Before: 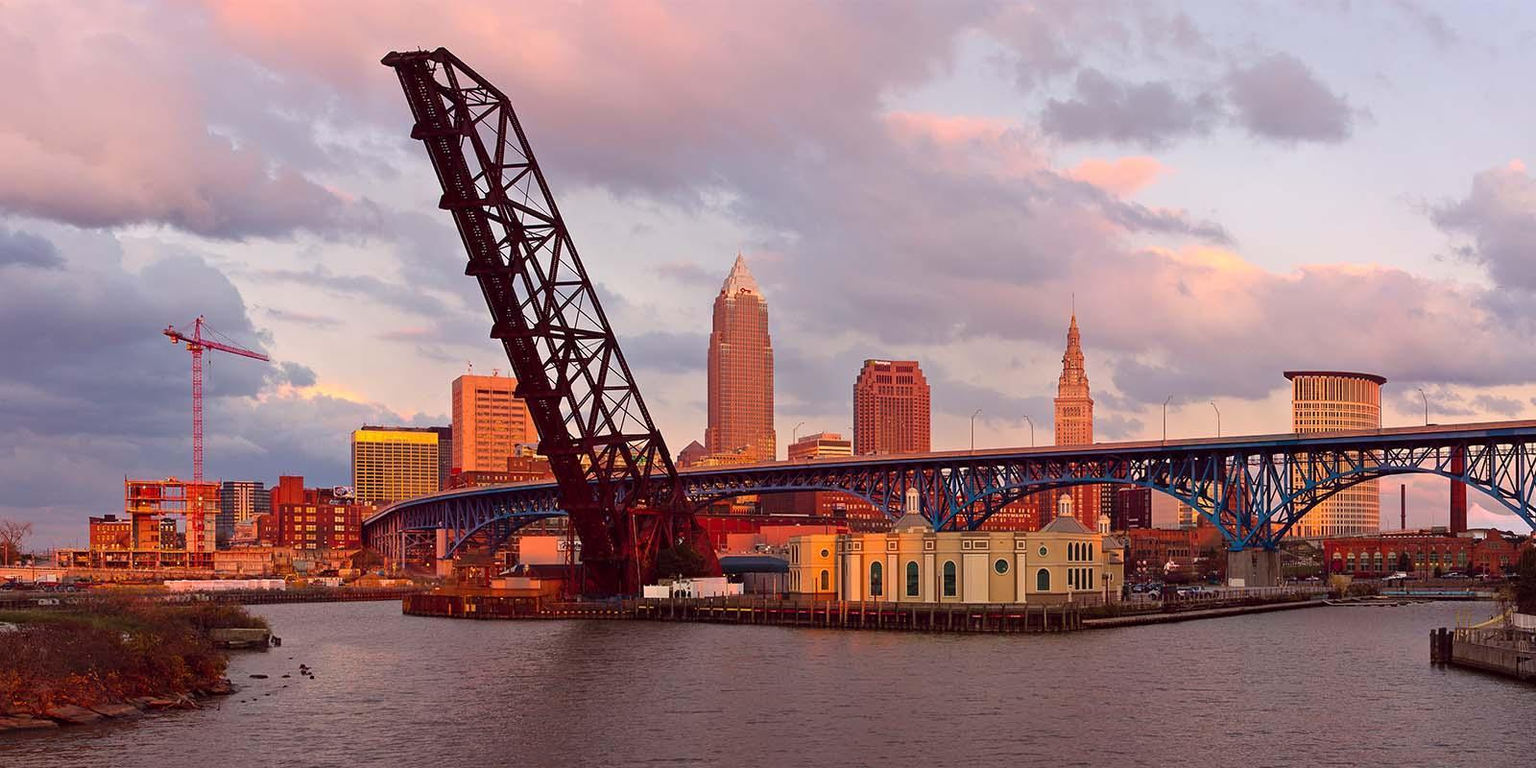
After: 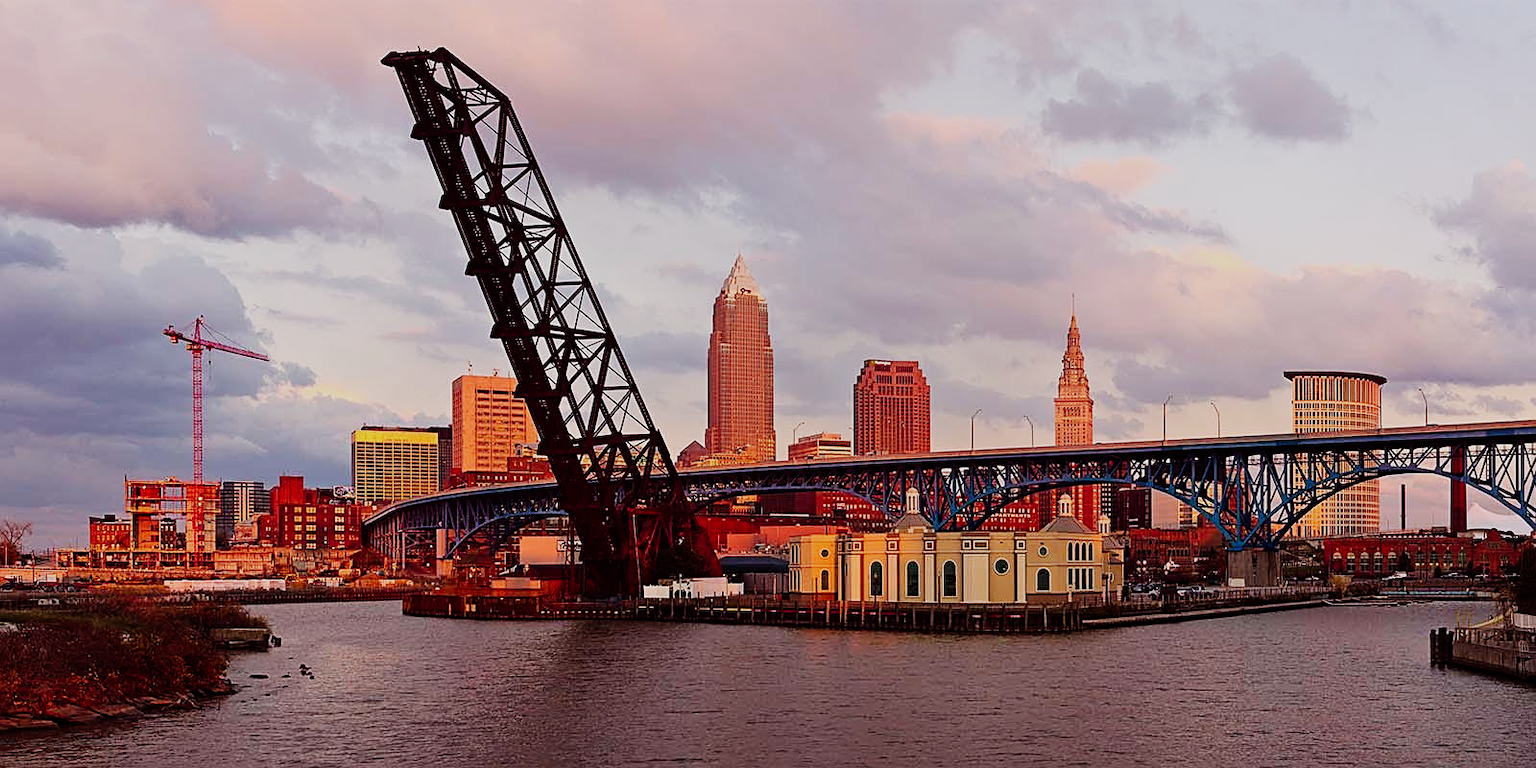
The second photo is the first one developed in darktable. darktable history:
sigmoid: contrast 1.6, skew -0.2, preserve hue 0%, red attenuation 0.1, red rotation 0.035, green attenuation 0.1, green rotation -0.017, blue attenuation 0.15, blue rotation -0.052, base primaries Rec2020
sharpen: on, module defaults
